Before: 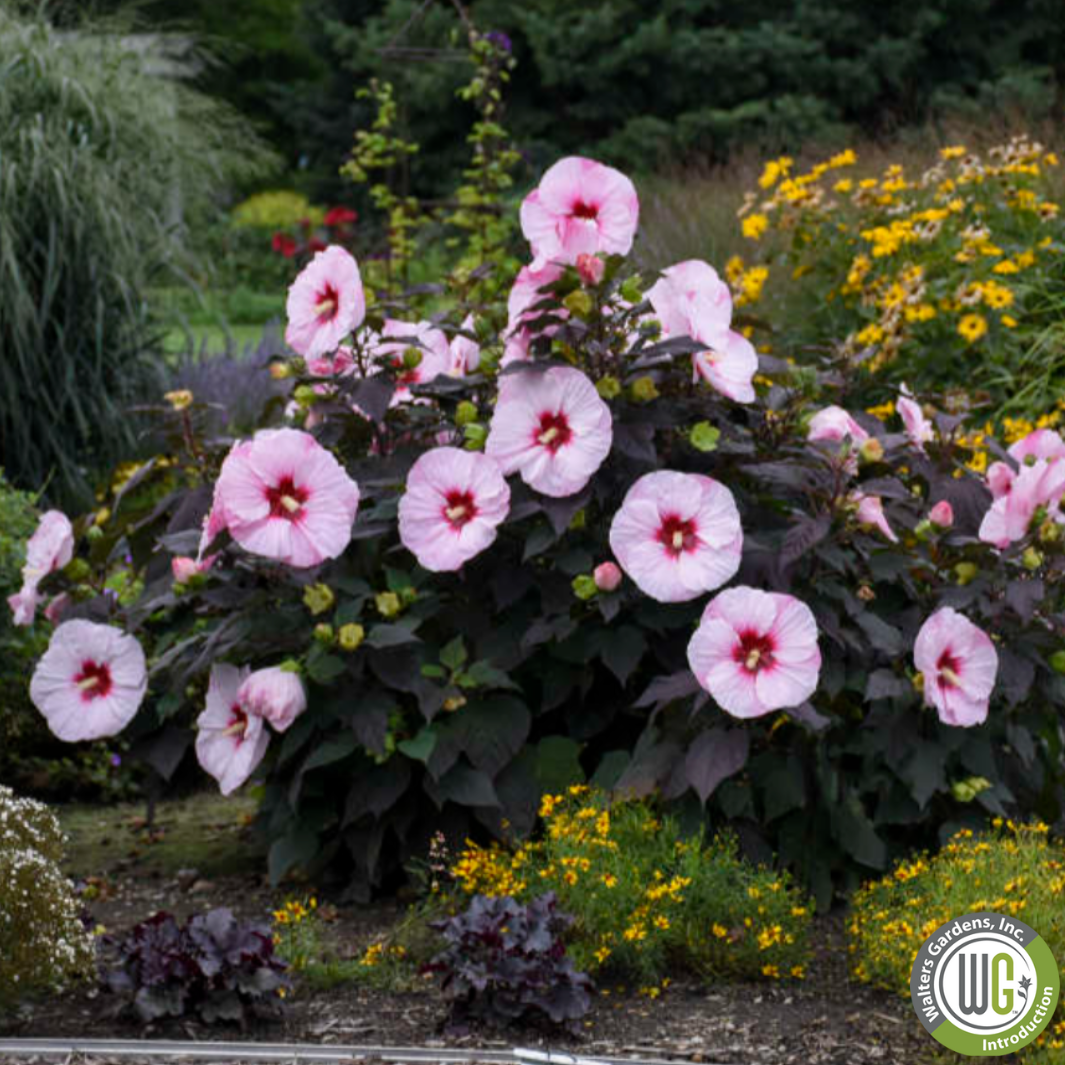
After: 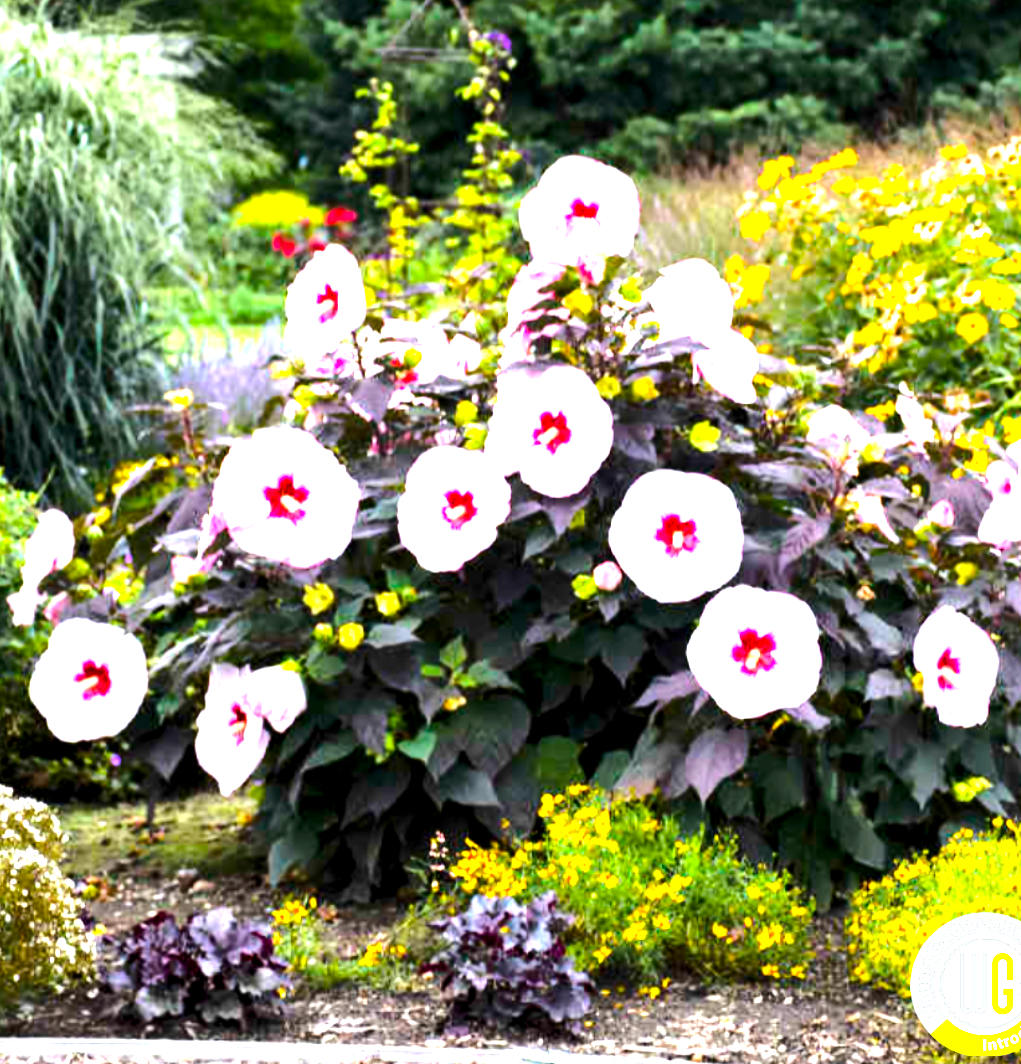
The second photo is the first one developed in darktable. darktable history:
crop: right 4.126%, bottom 0.031%
tone equalizer: -8 EV -1.08 EV, -7 EV -1.01 EV, -6 EV -0.867 EV, -5 EV -0.578 EV, -3 EV 0.578 EV, -2 EV 0.867 EV, -1 EV 1.01 EV, +0 EV 1.08 EV, edges refinement/feathering 500, mask exposure compensation -1.57 EV, preserve details no
white balance: emerald 1
color balance rgb: perceptual saturation grading › global saturation 25%, perceptual brilliance grading › mid-tones 10%, perceptual brilliance grading › shadows 15%, global vibrance 20%
exposure: black level correction 0.001, exposure 2 EV, compensate highlight preservation false
